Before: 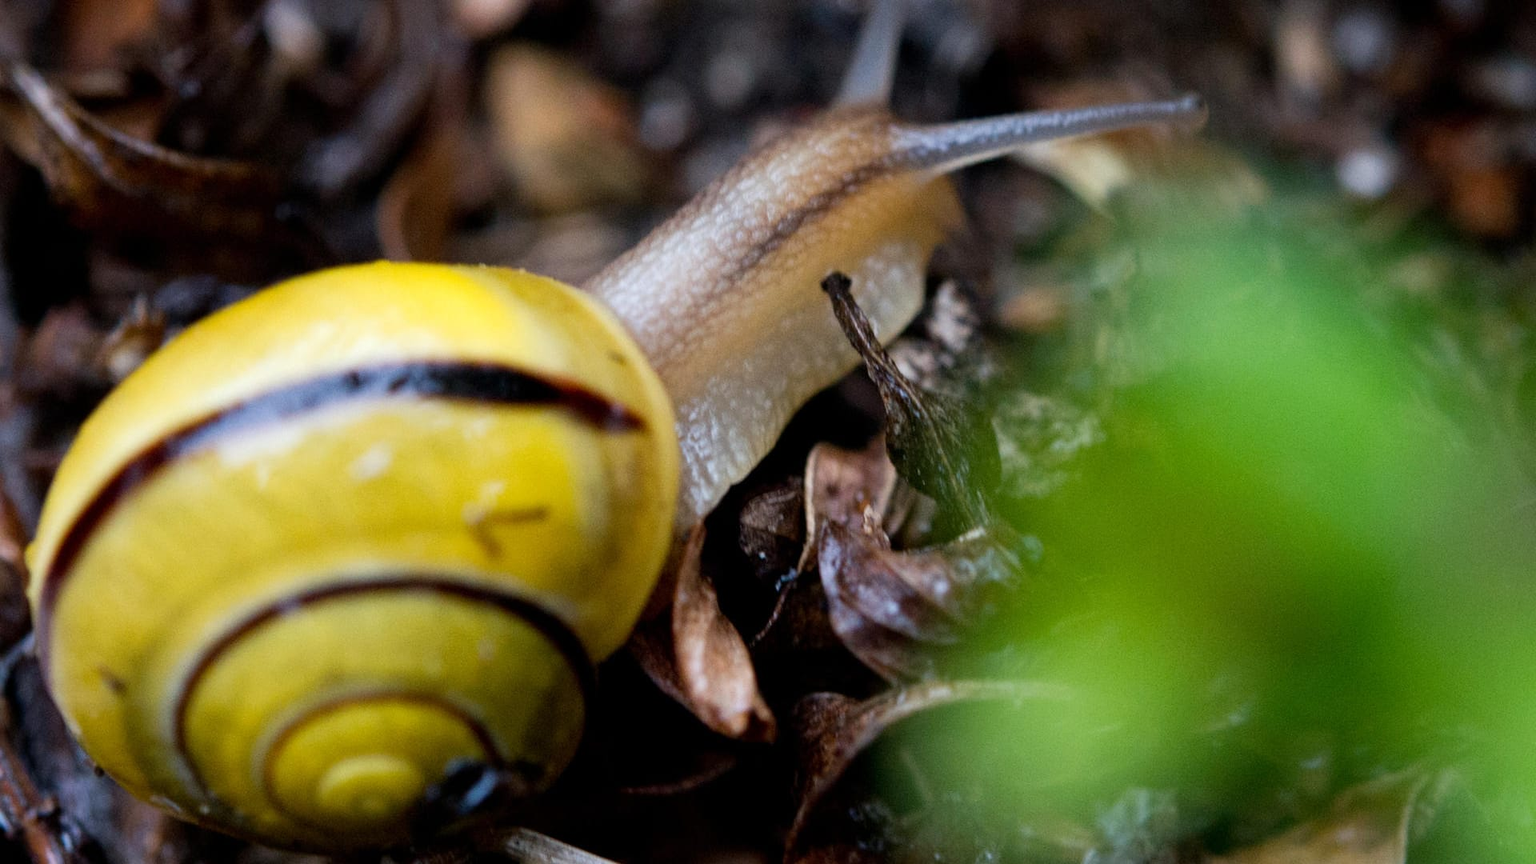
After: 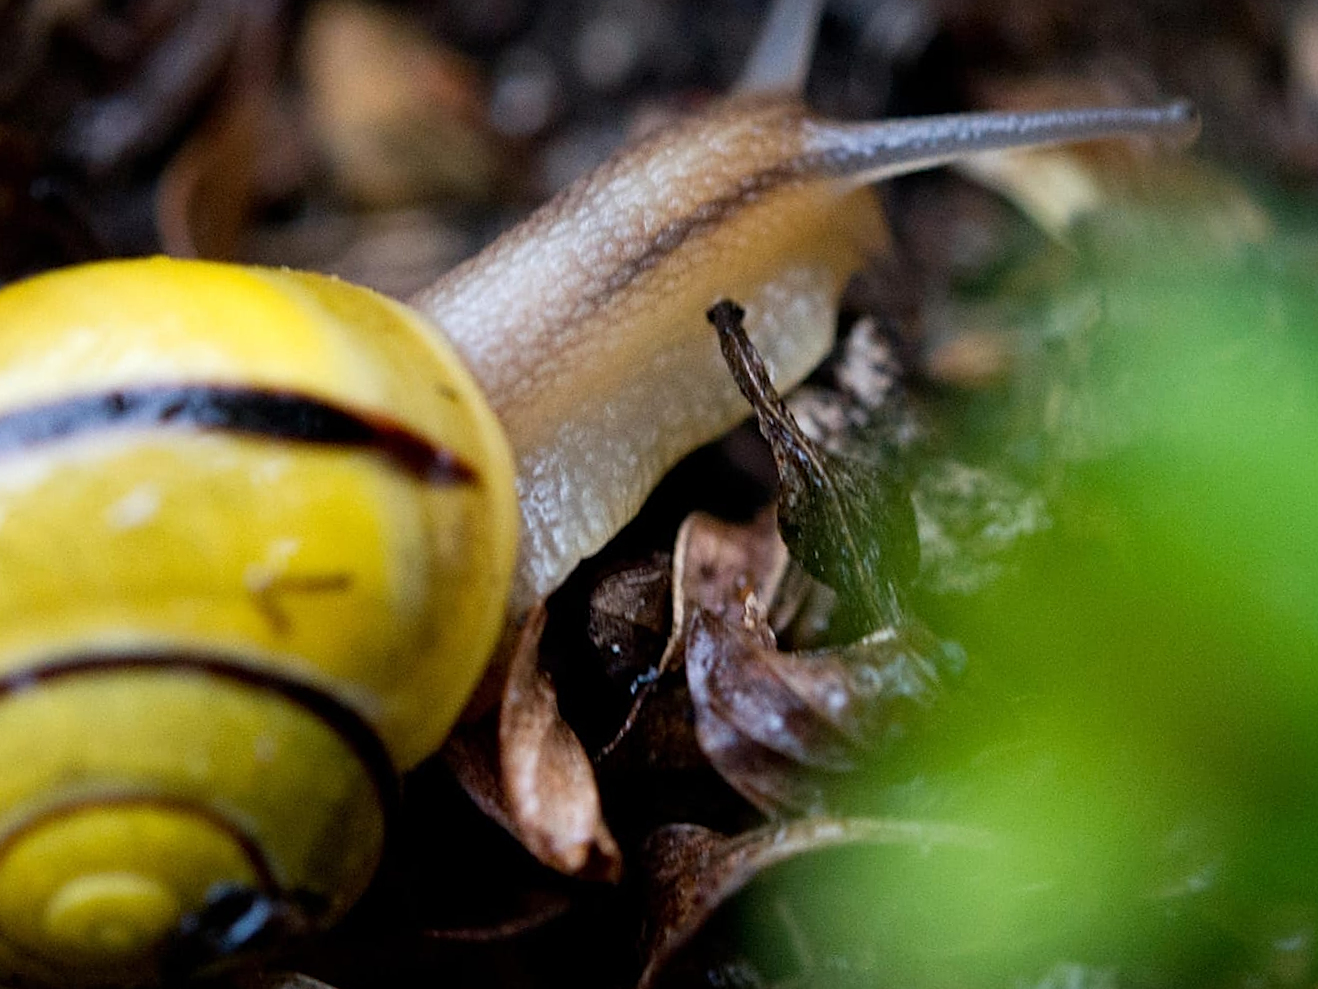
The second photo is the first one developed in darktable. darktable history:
crop and rotate: angle -2.96°, left 14.158%, top 0.038%, right 10.961%, bottom 0.068%
sharpen: on, module defaults
